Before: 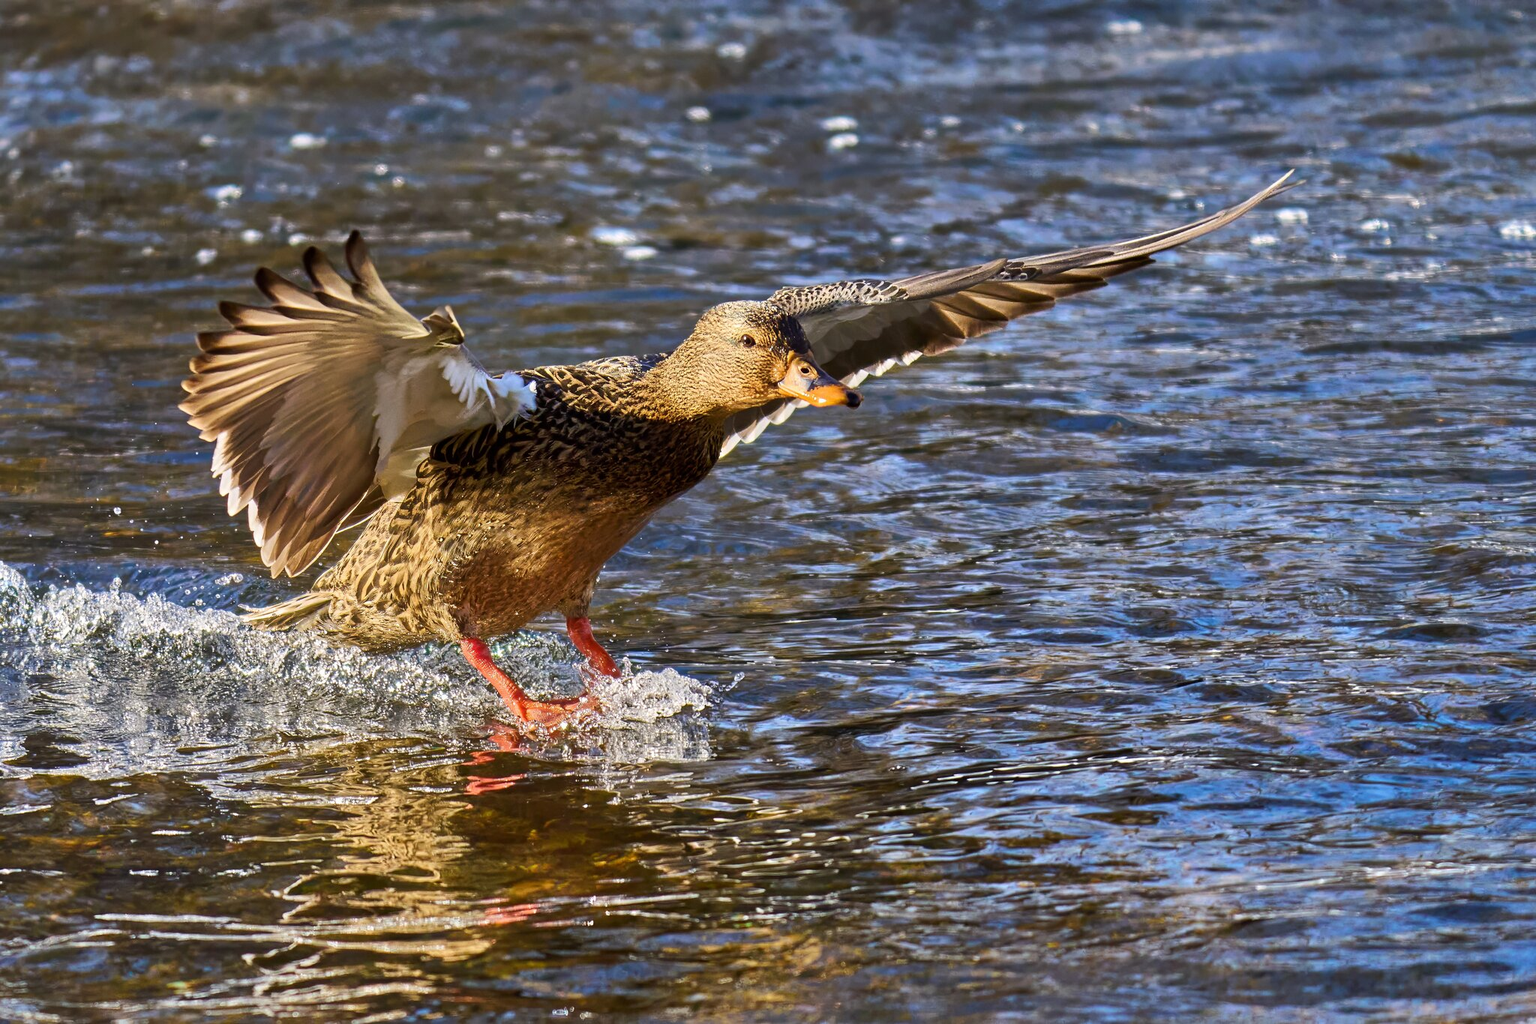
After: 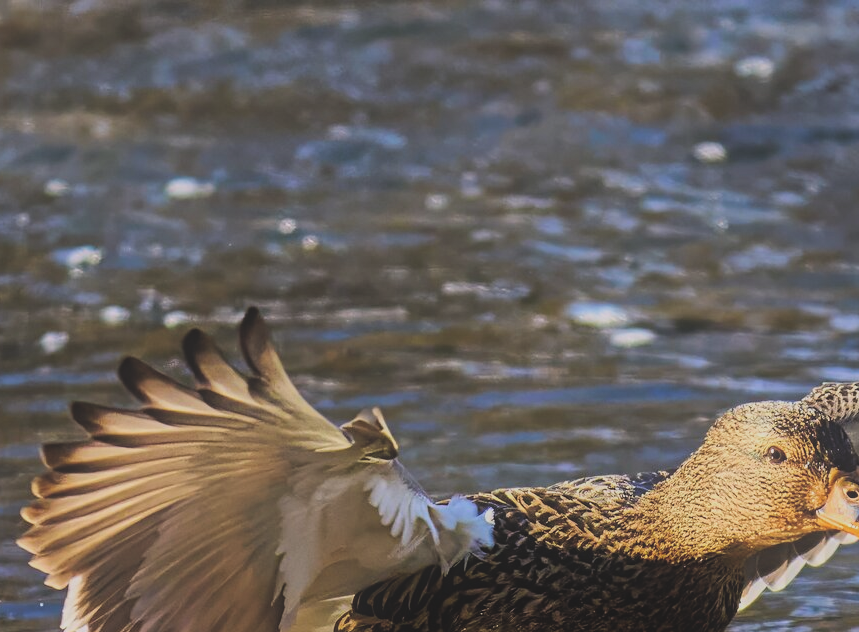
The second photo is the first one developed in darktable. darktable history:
exposure: black level correction -0.028, compensate highlight preservation false
contrast equalizer: y [[0.439, 0.44, 0.442, 0.457, 0.493, 0.498], [0.5 ×6], [0.5 ×6], [0 ×6], [0 ×6]]
crop and rotate: left 10.817%, top 0.062%, right 47.194%, bottom 53.626%
filmic rgb: black relative exposure -7.75 EV, white relative exposure 4.4 EV, threshold 3 EV, hardness 3.76, latitude 50%, contrast 1.1, color science v5 (2021), contrast in shadows safe, contrast in highlights safe, enable highlight reconstruction true
